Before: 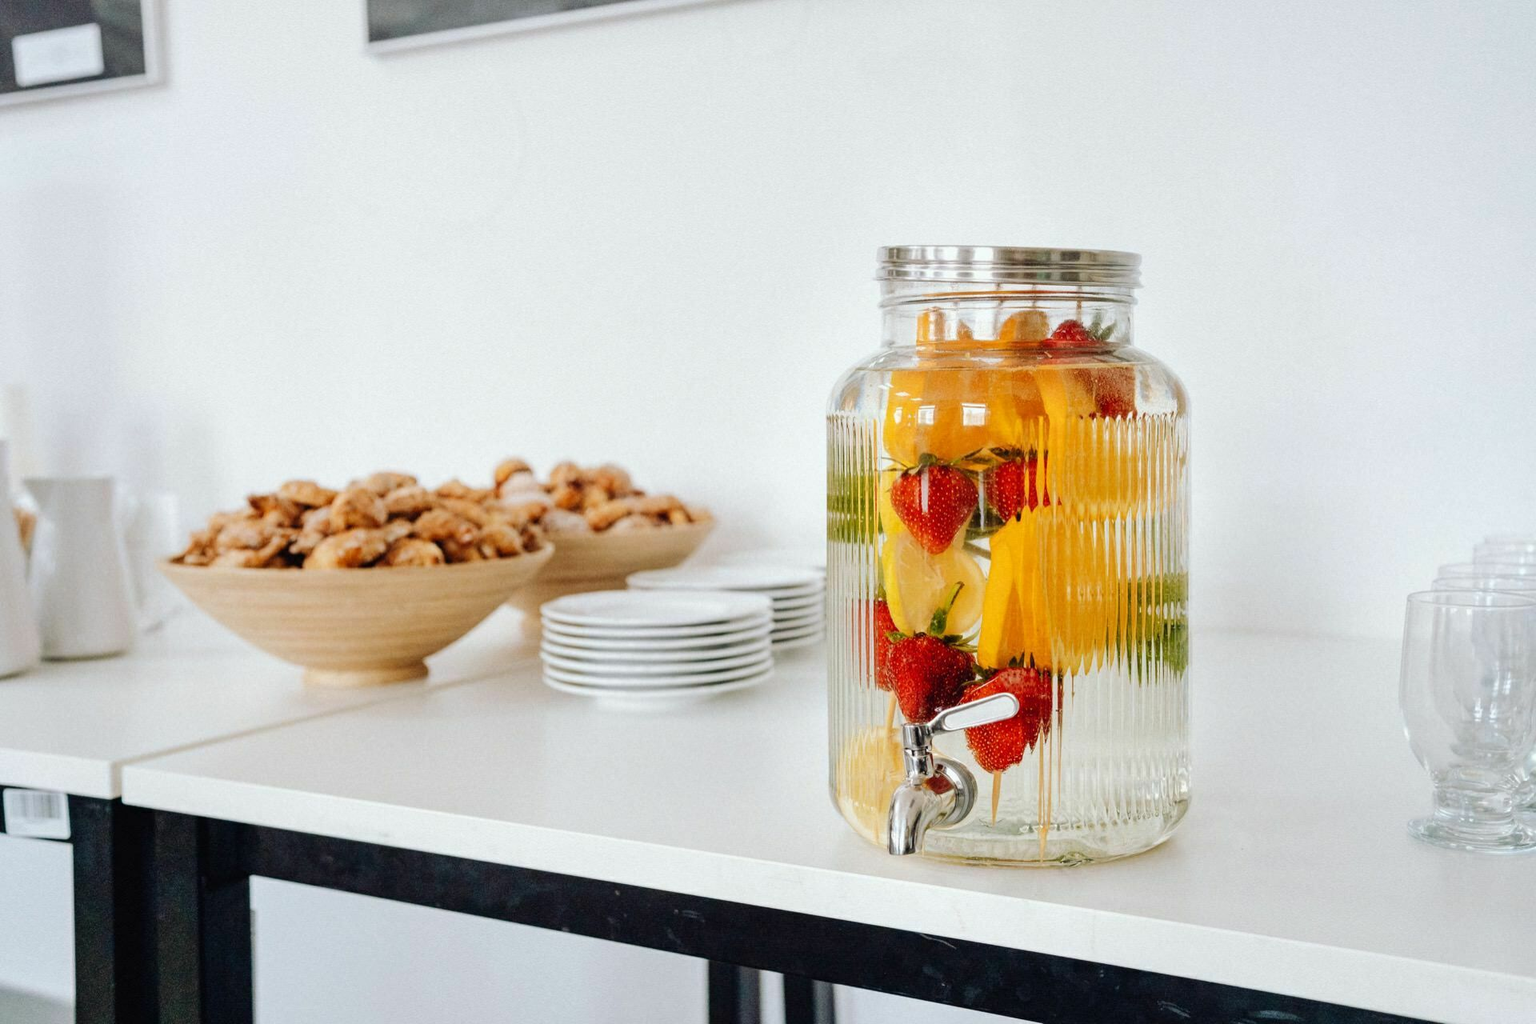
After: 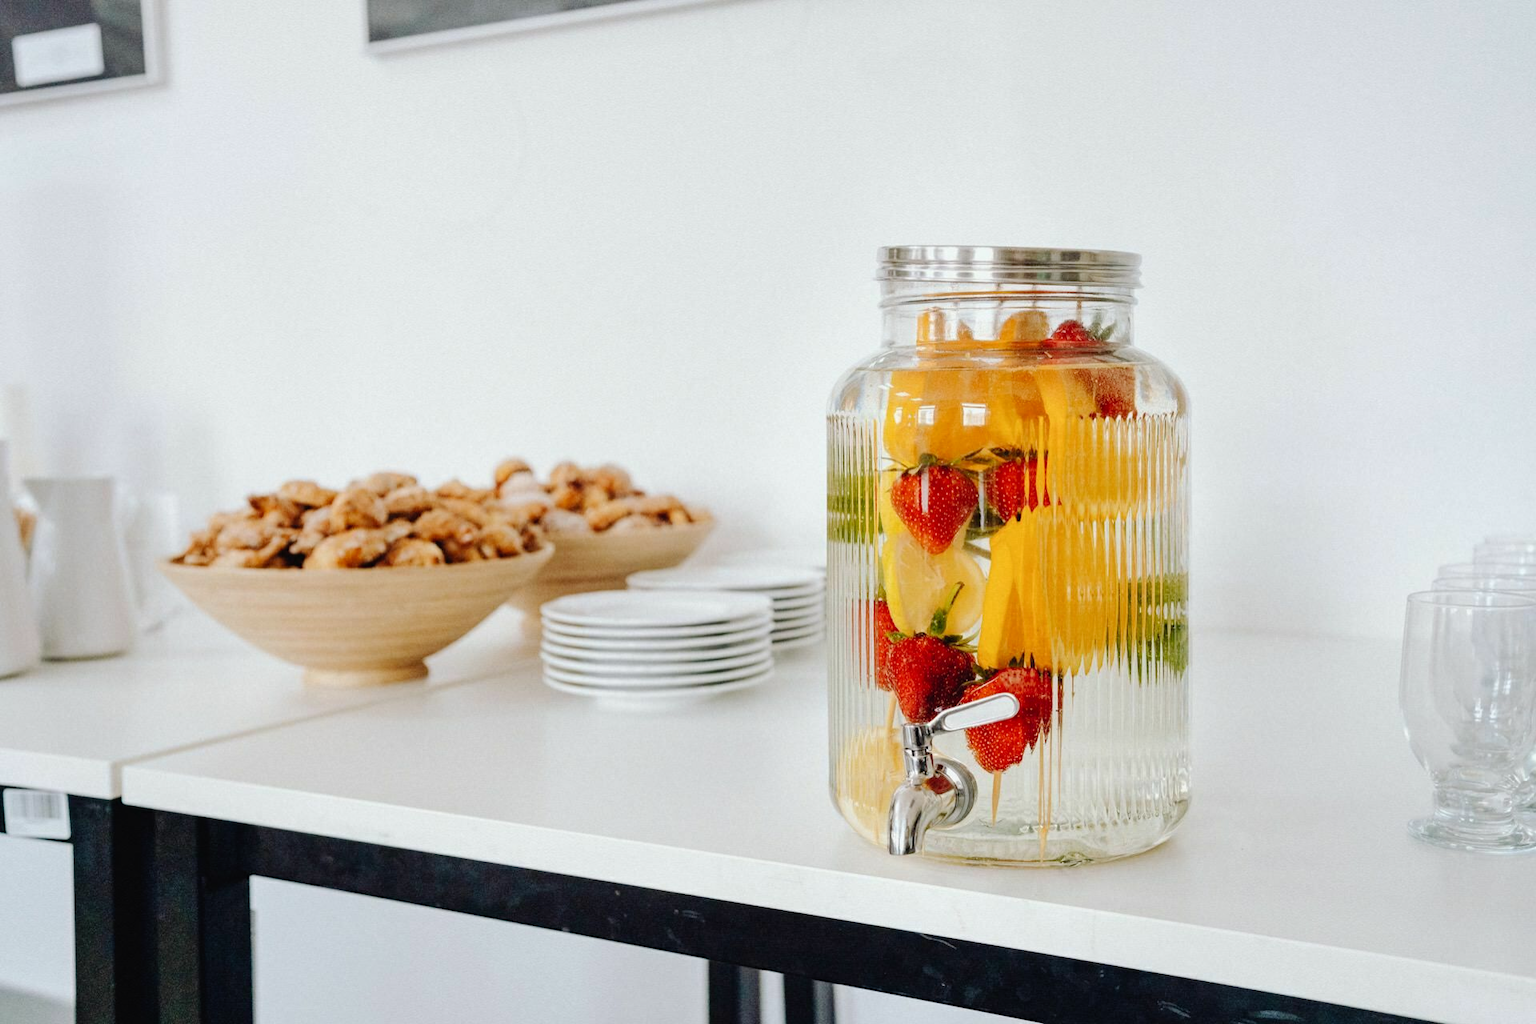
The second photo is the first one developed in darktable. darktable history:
tone curve: curves: ch0 [(0, 0.012) (0.036, 0.035) (0.274, 0.288) (0.504, 0.536) (0.844, 0.84) (1, 0.983)]; ch1 [(0, 0) (0.389, 0.403) (0.462, 0.486) (0.499, 0.498) (0.511, 0.502) (0.536, 0.547) (0.567, 0.588) (0.626, 0.645) (0.749, 0.781) (1, 1)]; ch2 [(0, 0) (0.457, 0.486) (0.5, 0.5) (0.56, 0.551) (0.615, 0.607) (0.704, 0.732) (1, 1)], preserve colors none
